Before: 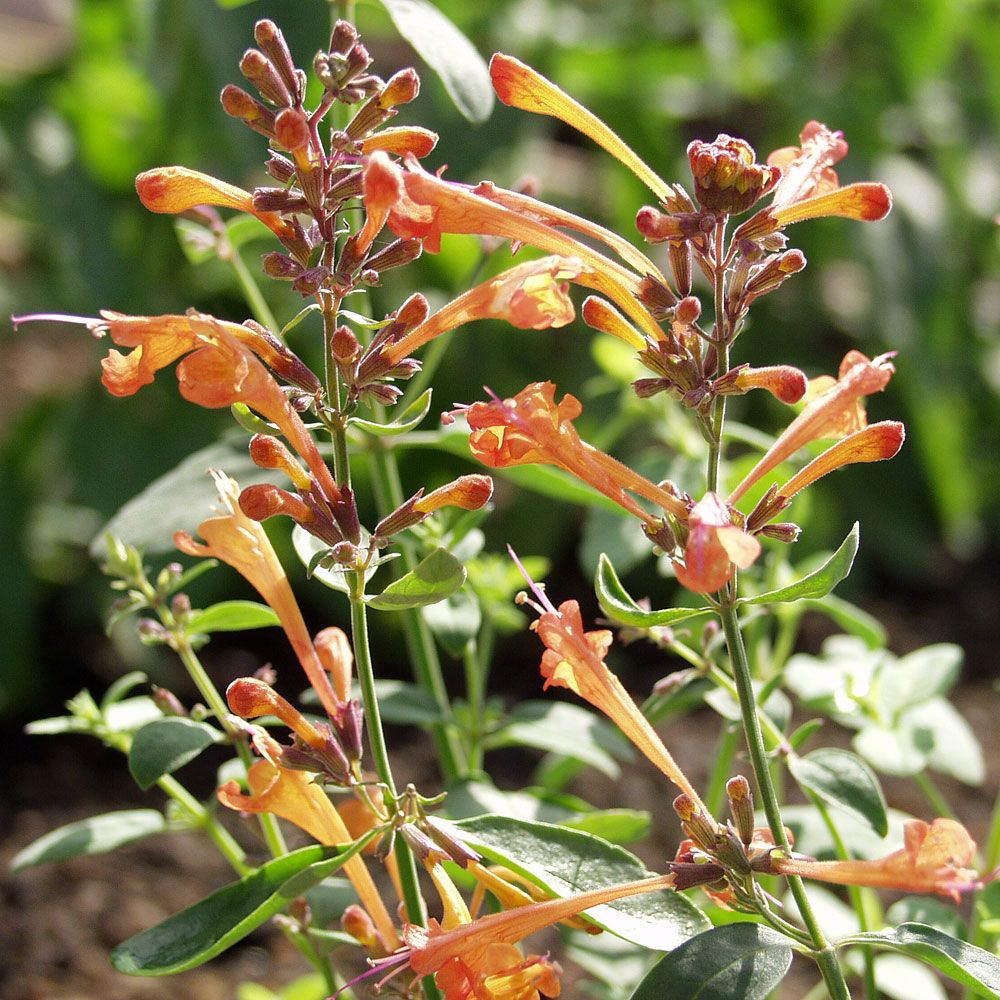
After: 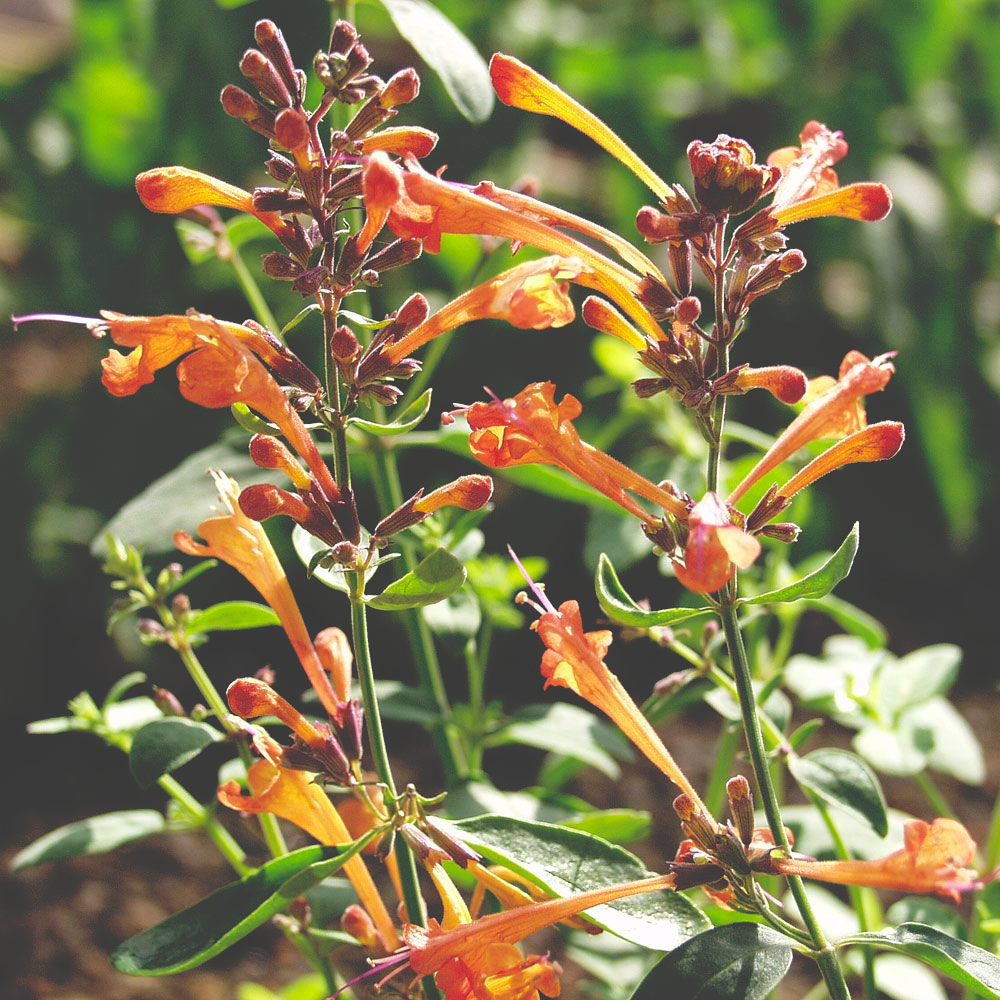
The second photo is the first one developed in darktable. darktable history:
base curve: curves: ch0 [(0, 0.02) (0.083, 0.036) (1, 1)], preserve colors none
contrast brightness saturation: brightness 0.15
